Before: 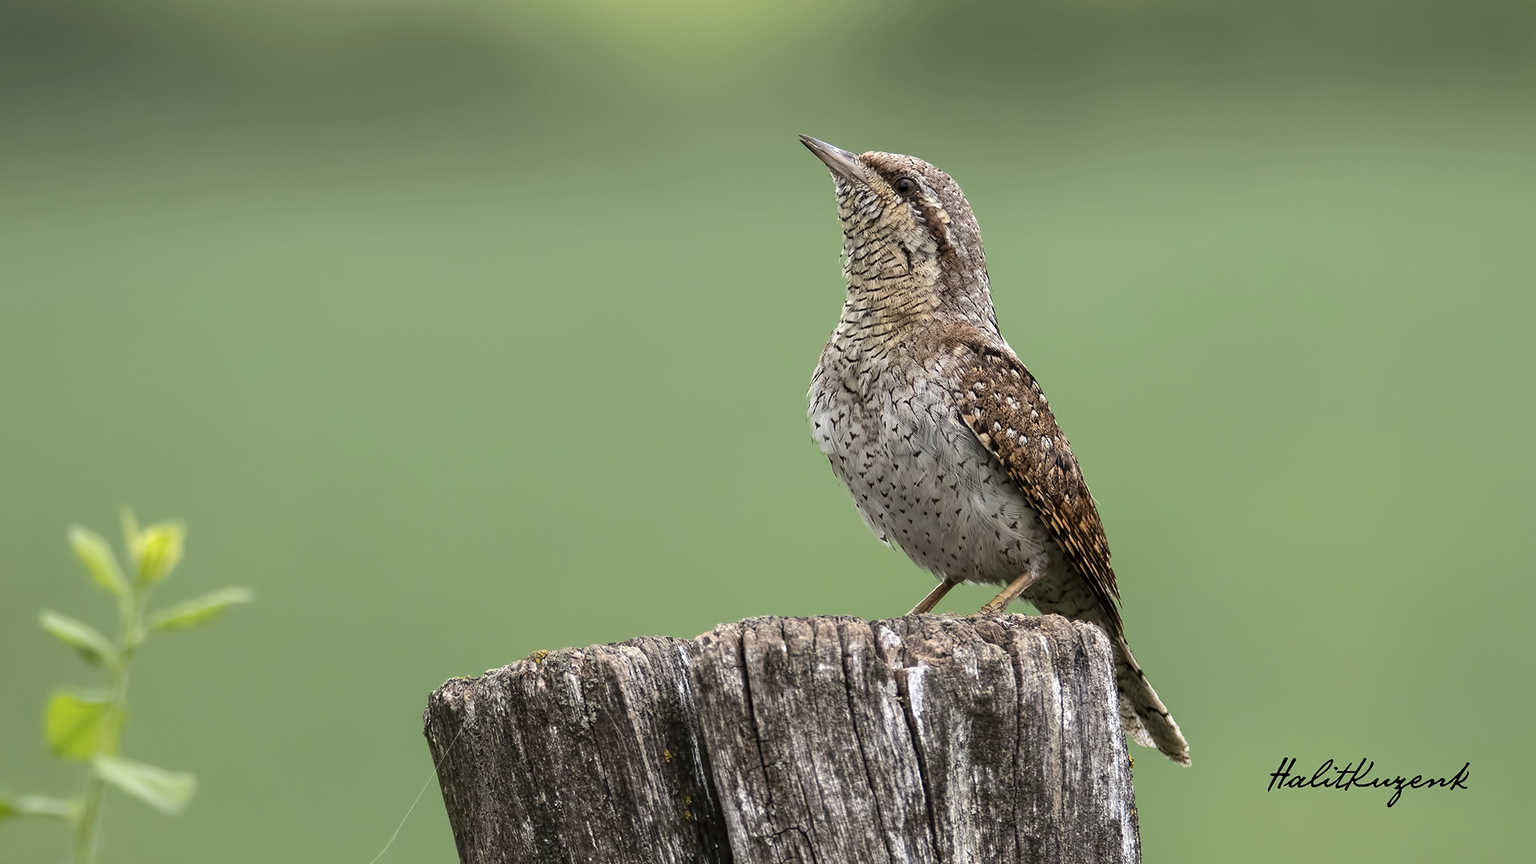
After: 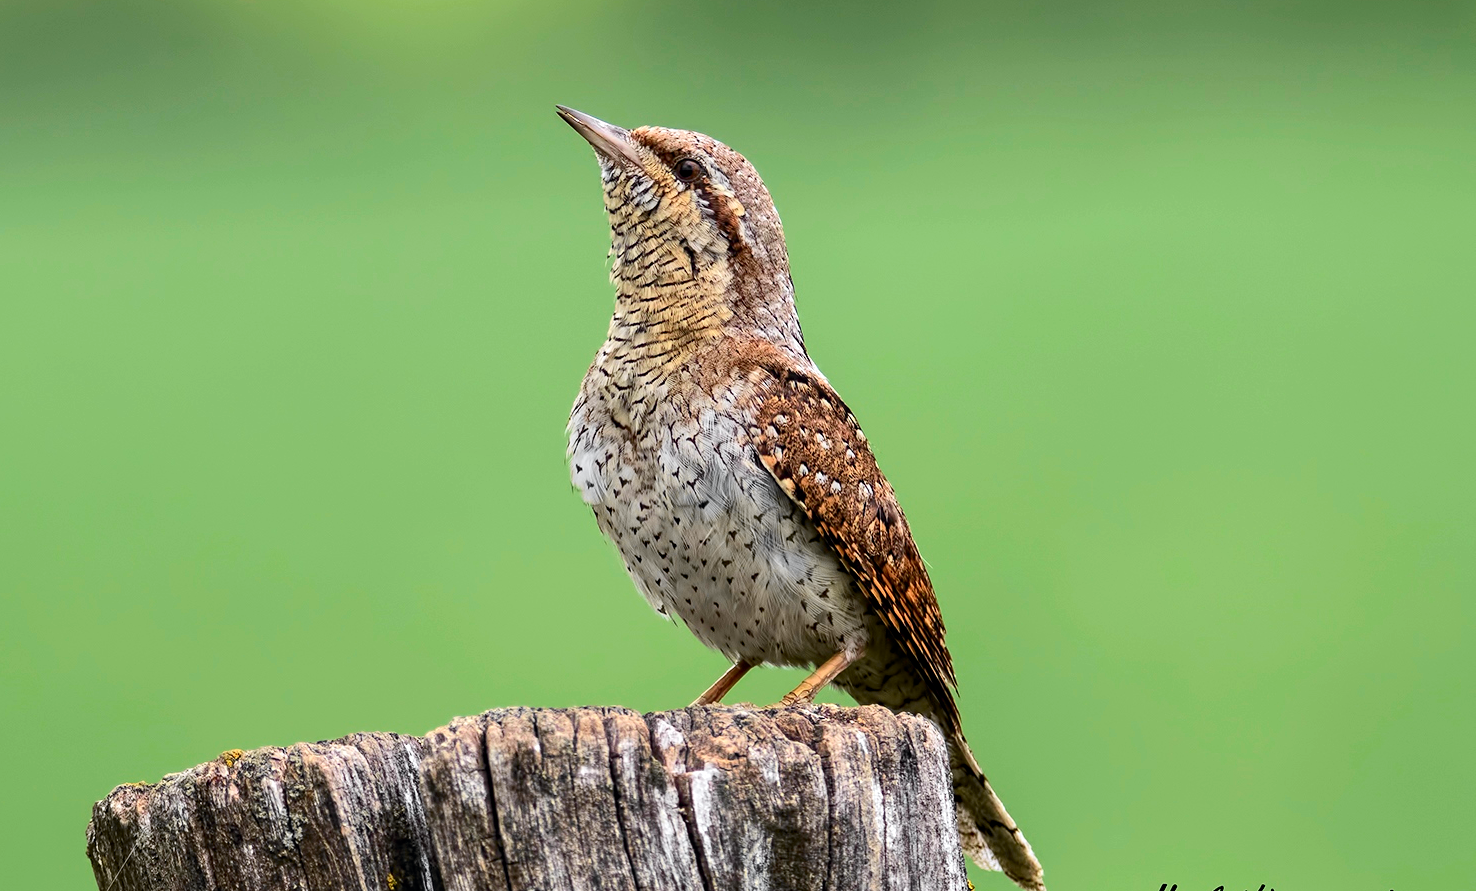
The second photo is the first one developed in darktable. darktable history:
local contrast: highlights 106%, shadows 97%, detail 119%, midtone range 0.2
tone curve: curves: ch0 [(0, 0) (0.071, 0.047) (0.266, 0.26) (0.491, 0.552) (0.753, 0.818) (1, 0.983)]; ch1 [(0, 0) (0.346, 0.307) (0.408, 0.369) (0.463, 0.443) (0.482, 0.493) (0.502, 0.5) (0.517, 0.518) (0.546, 0.576) (0.588, 0.643) (0.651, 0.709) (1, 1)]; ch2 [(0, 0) (0.346, 0.34) (0.434, 0.46) (0.485, 0.494) (0.5, 0.494) (0.517, 0.503) (0.535, 0.545) (0.583, 0.634) (0.625, 0.686) (1, 1)], color space Lab, independent channels, preserve colors none
crop: left 23.079%, top 5.905%, bottom 11.575%
